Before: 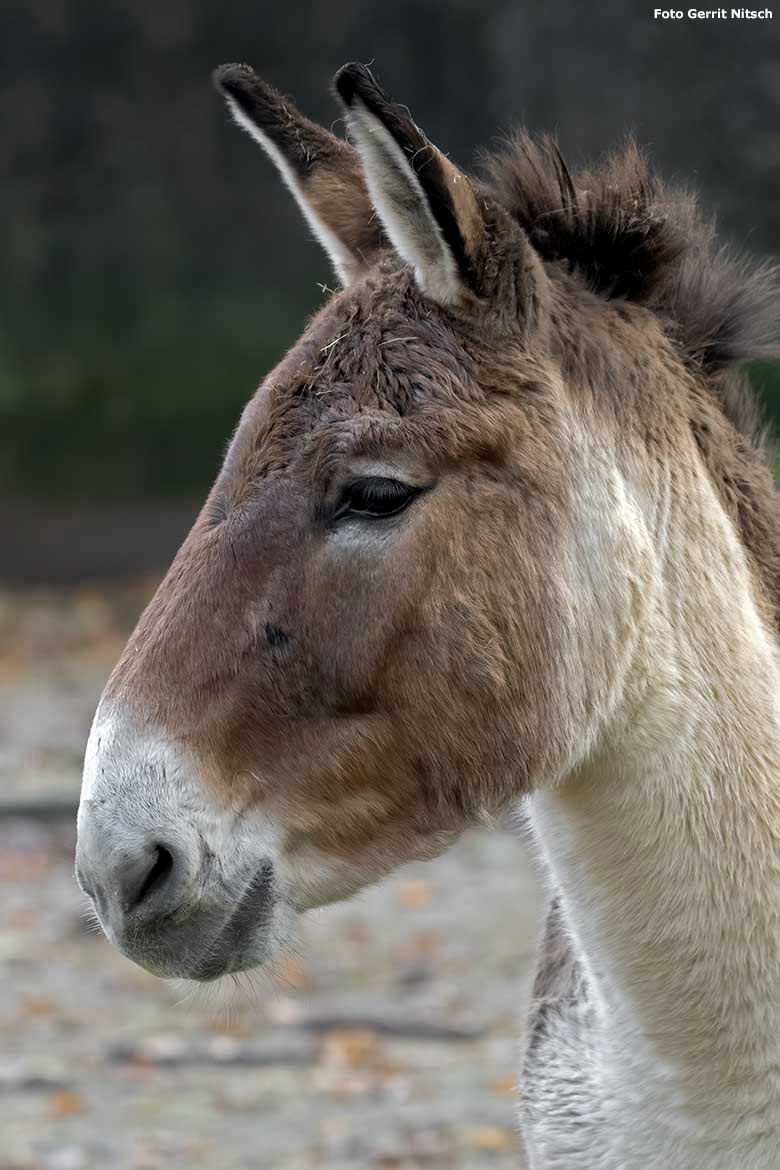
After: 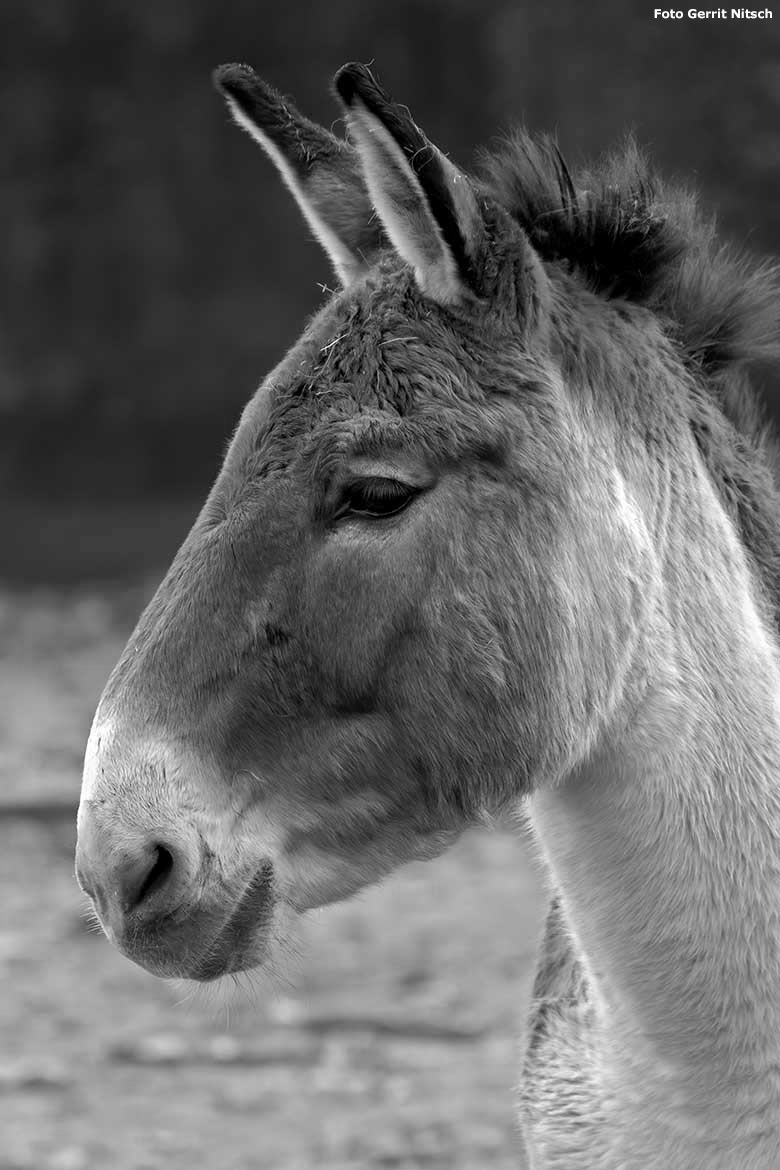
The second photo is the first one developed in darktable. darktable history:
monochrome: on, module defaults
white balance: red 0.988, blue 1.017
